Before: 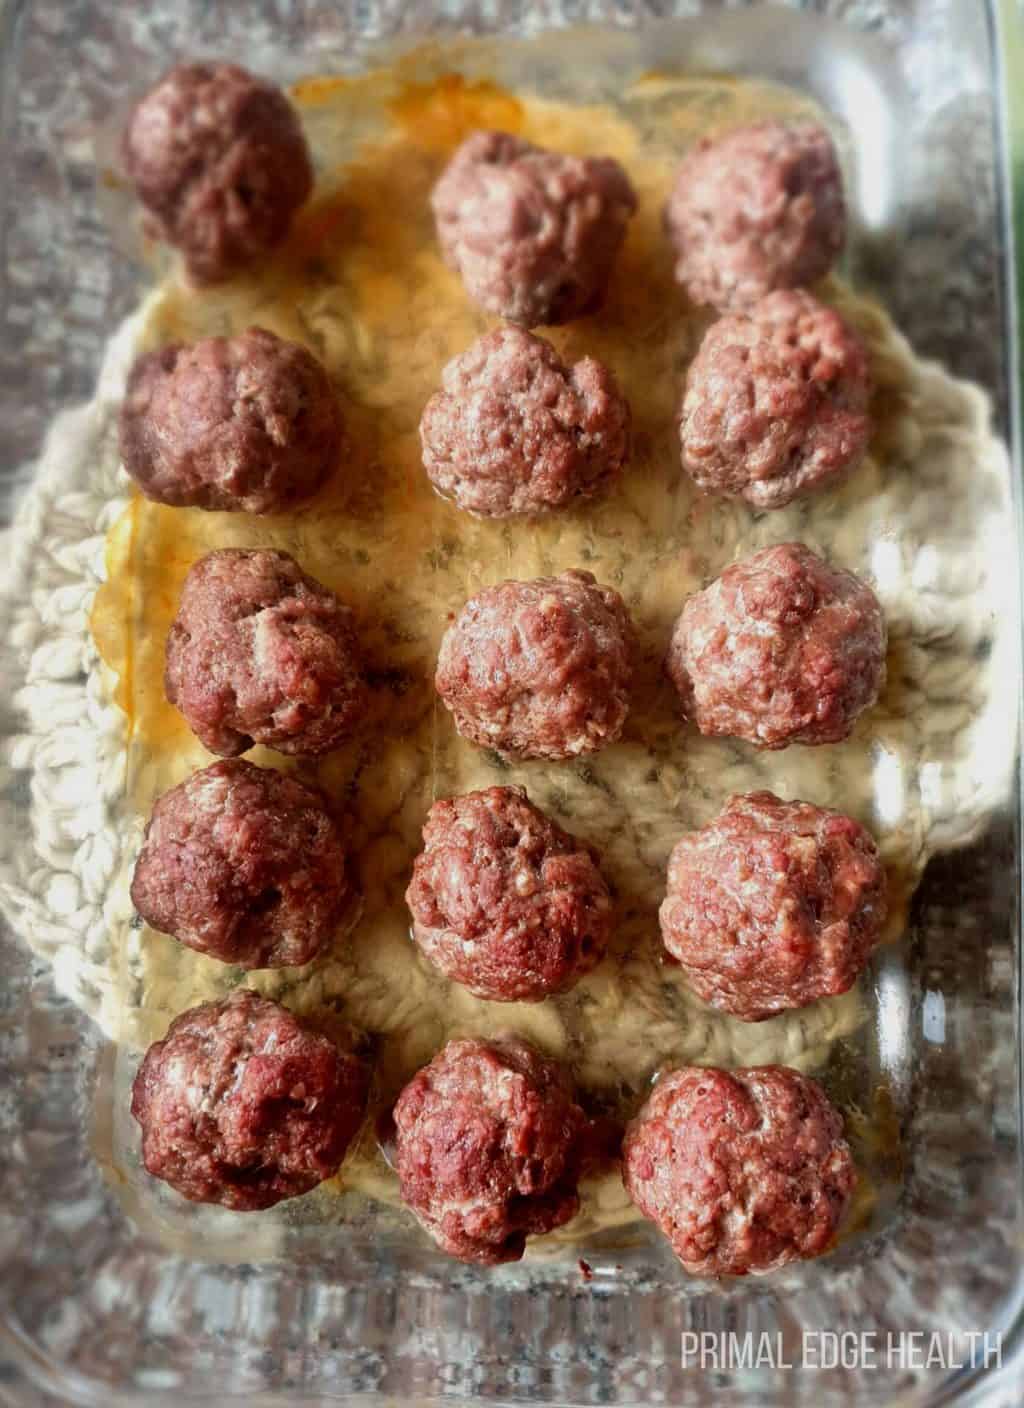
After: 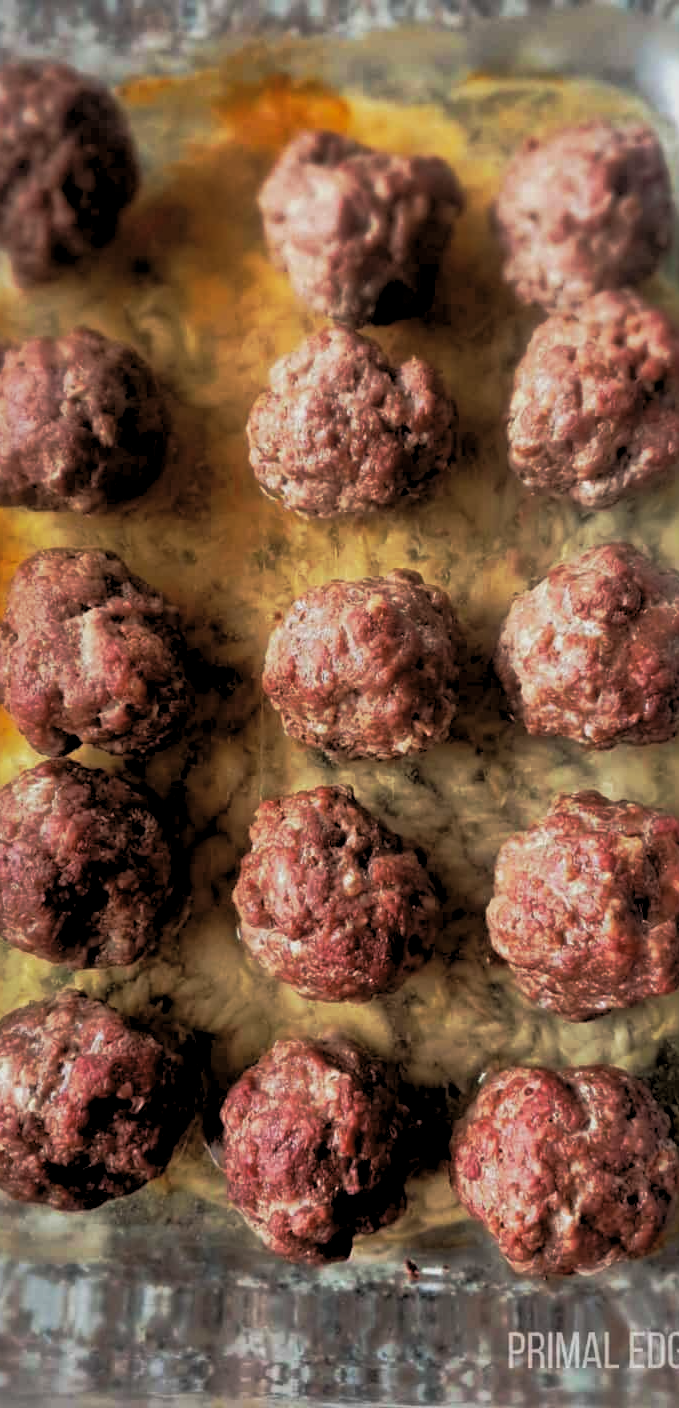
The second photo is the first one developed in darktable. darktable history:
shadows and highlights: shadows 60.18, highlights -60.01
base curve: curves: ch0 [(0, 0) (0.257, 0.25) (0.482, 0.586) (0.757, 0.871) (1, 1)], preserve colors none
crop: left 16.985%, right 16.67%
levels: white 99.89%, levels [0.116, 0.574, 1]
